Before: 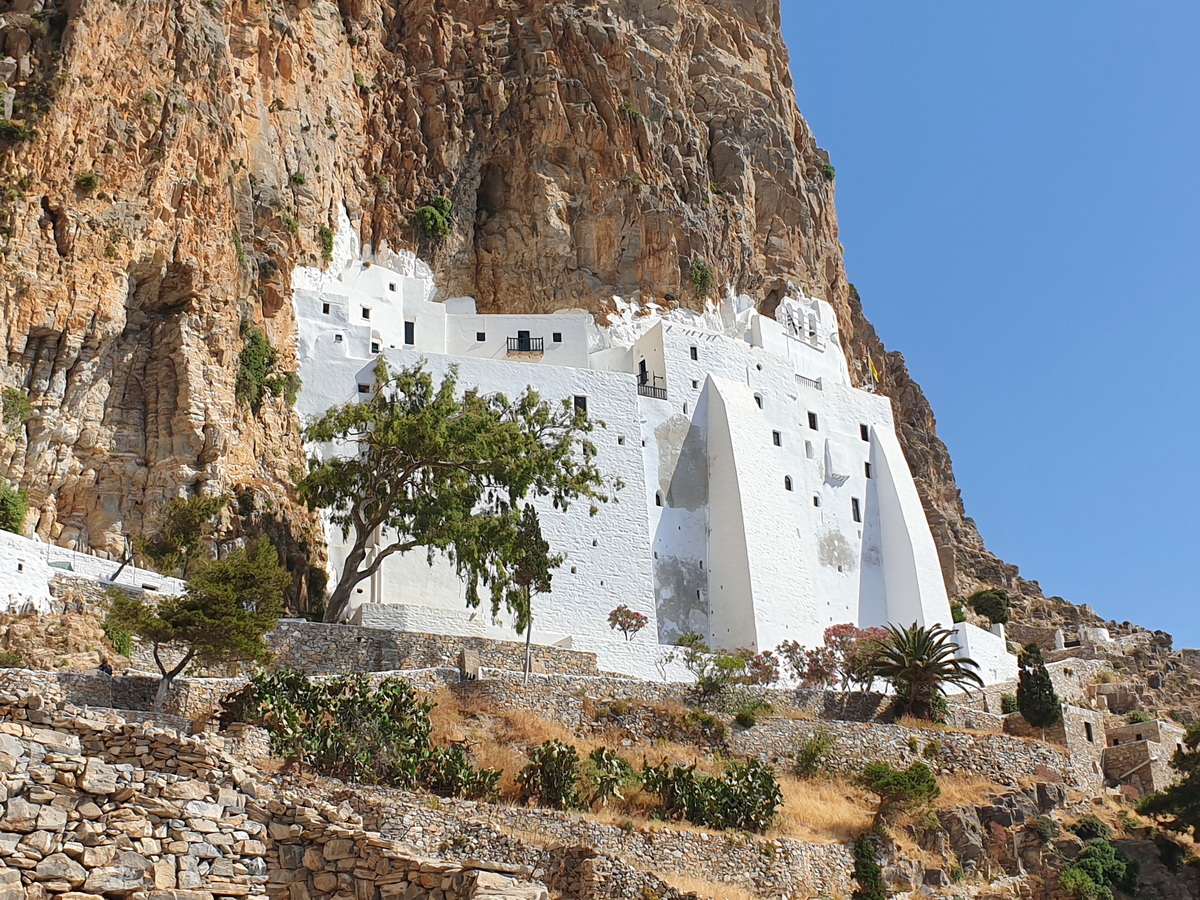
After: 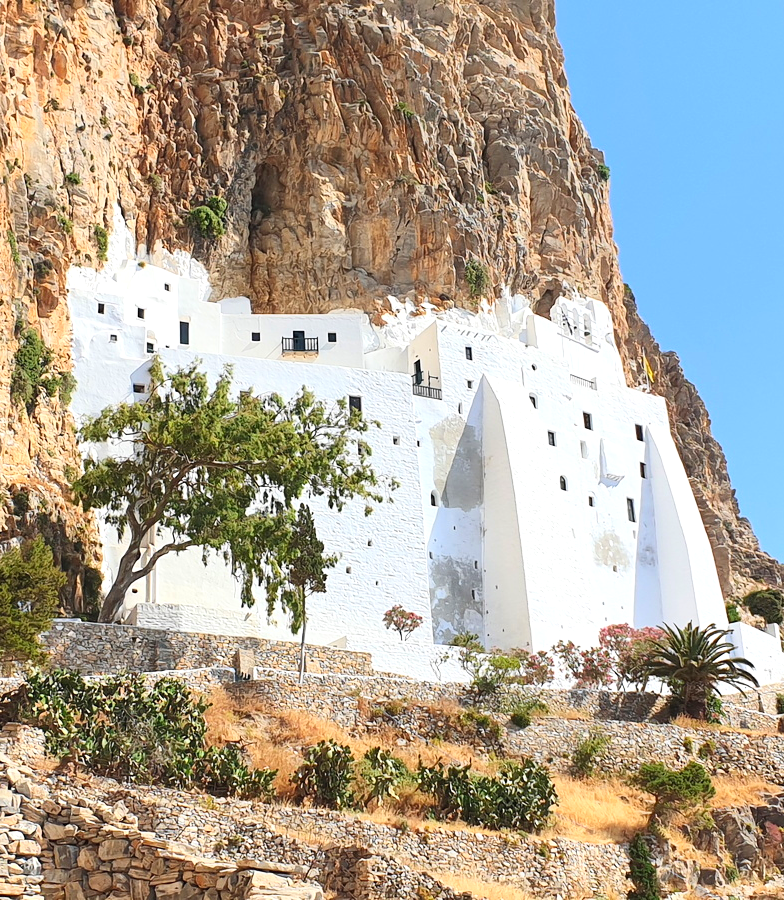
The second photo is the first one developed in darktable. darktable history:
crop and rotate: left 18.811%, right 15.851%
contrast brightness saturation: contrast 0.202, brightness 0.169, saturation 0.221
exposure: exposure 0.3 EV, compensate highlight preservation false
